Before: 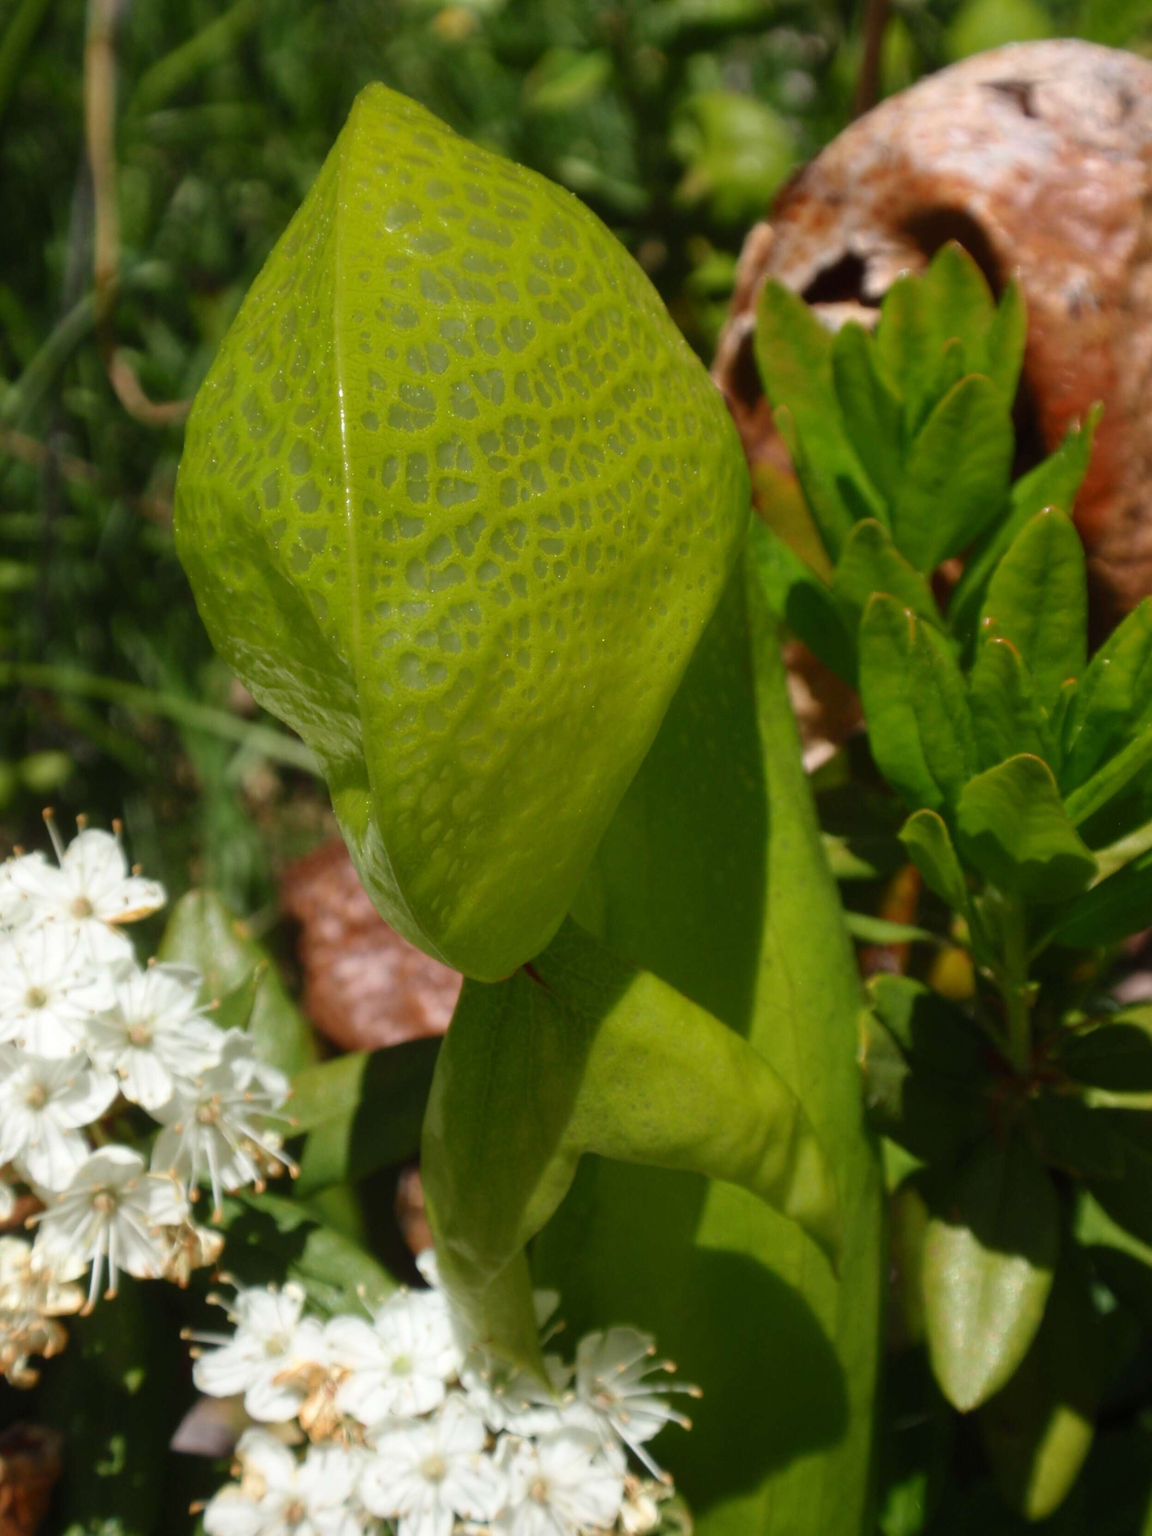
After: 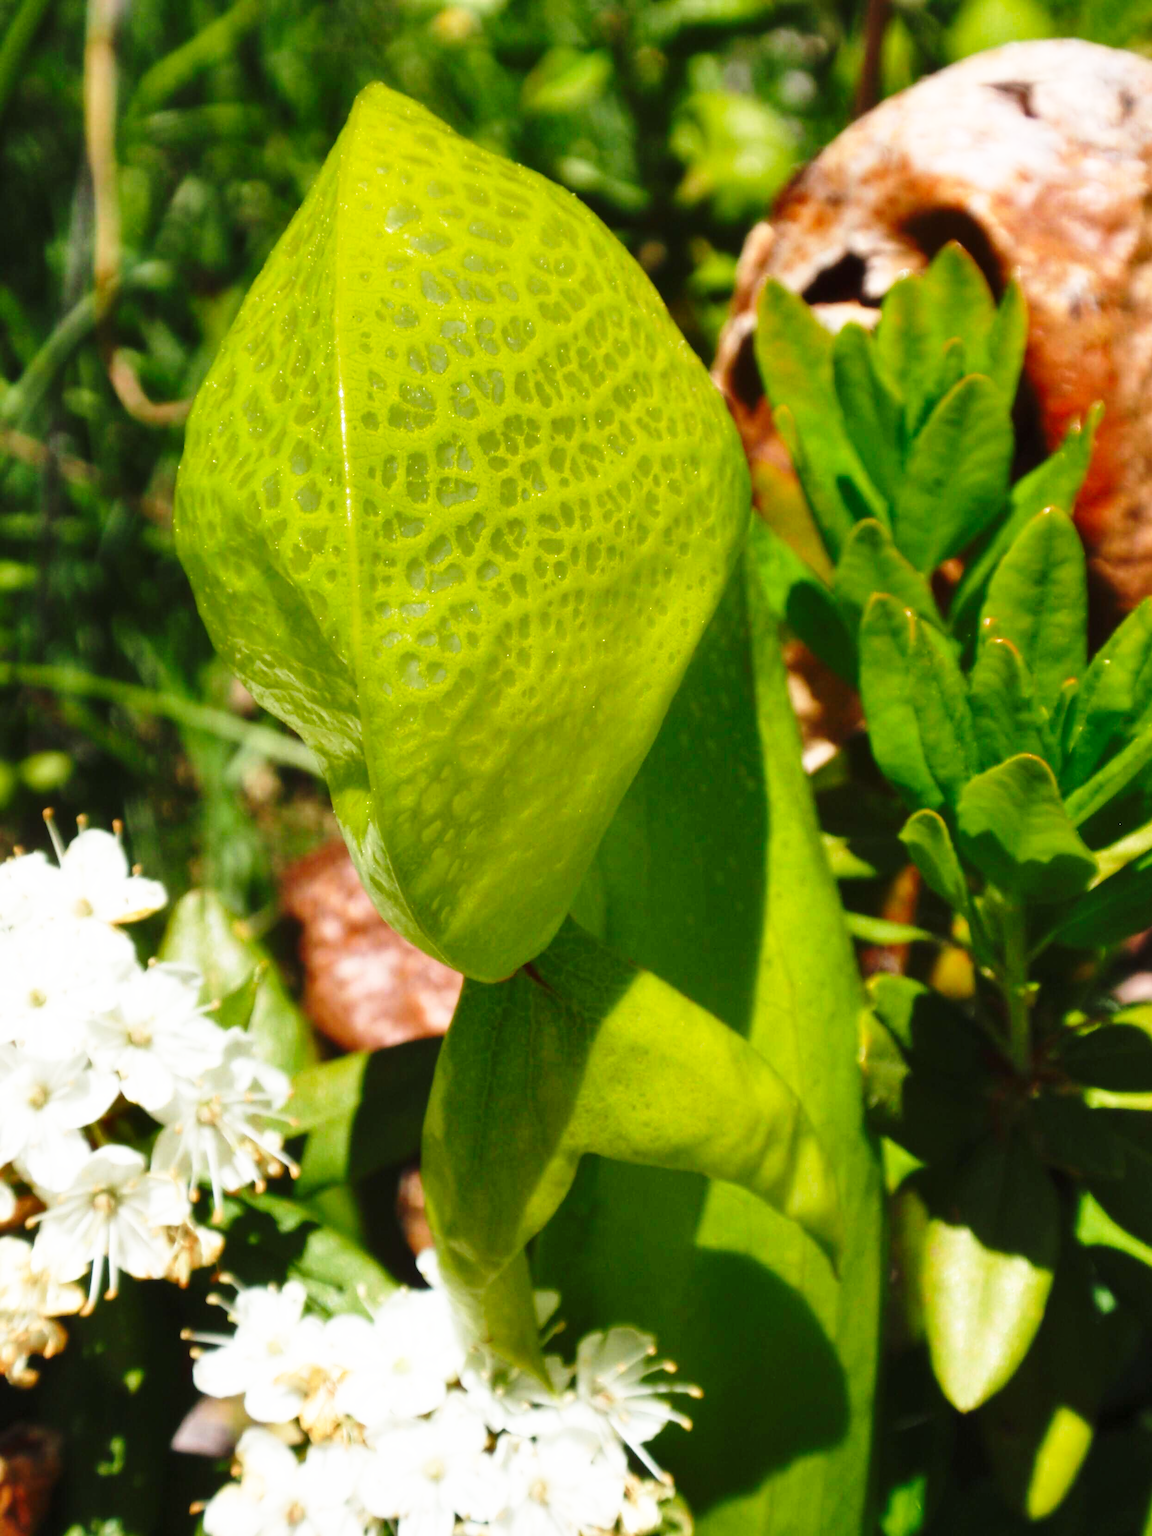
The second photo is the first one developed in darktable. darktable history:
shadows and highlights: radius 264.75, soften with gaussian
base curve: curves: ch0 [(0, 0) (0.026, 0.03) (0.109, 0.232) (0.351, 0.748) (0.669, 0.968) (1, 1)], preserve colors none
